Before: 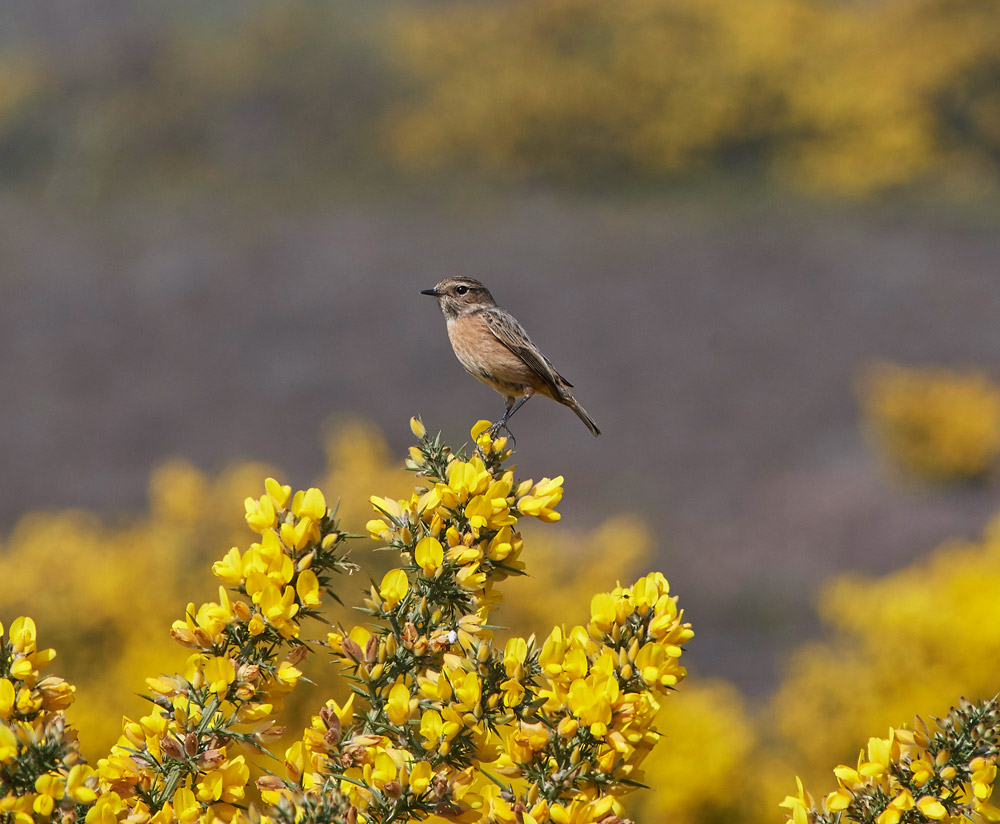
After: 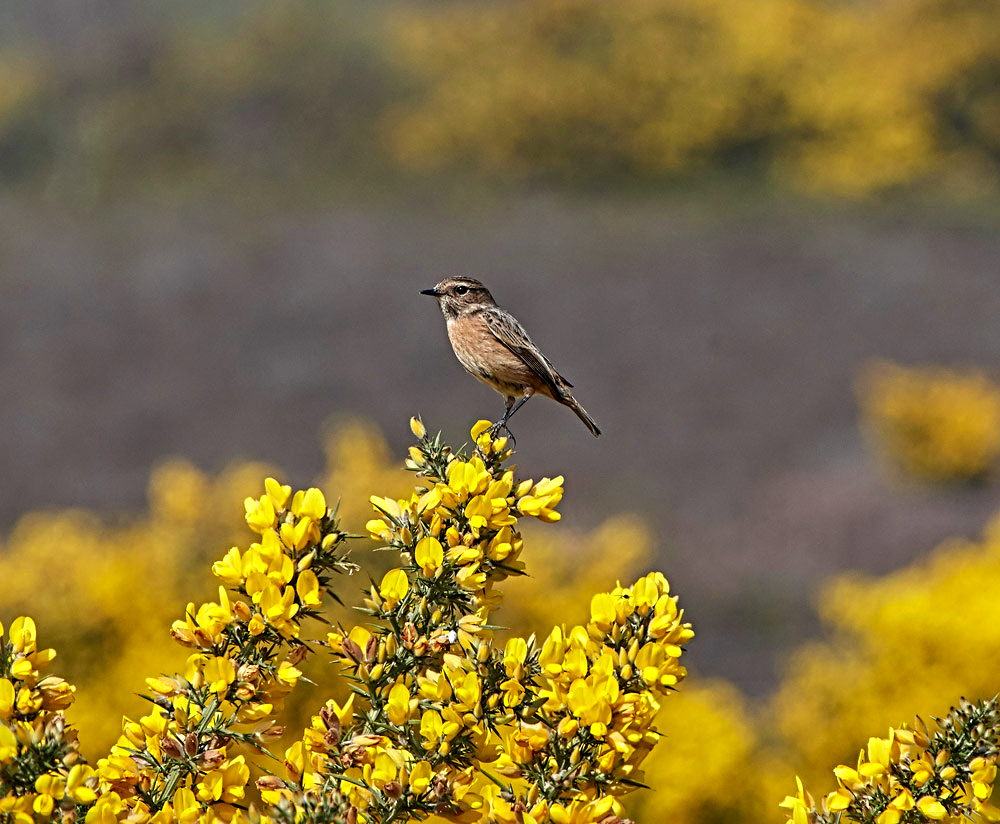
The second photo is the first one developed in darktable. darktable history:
local contrast: shadows 93%, midtone range 0.496
color calibration: output R [0.972, 0.068, -0.094, 0], output G [-0.178, 1.216, -0.086, 0], output B [0.095, -0.136, 0.98, 0], illuminant same as pipeline (D50), adaptation XYZ, x 0.346, y 0.358, temperature 5004.47 K
sharpen: radius 4.873
